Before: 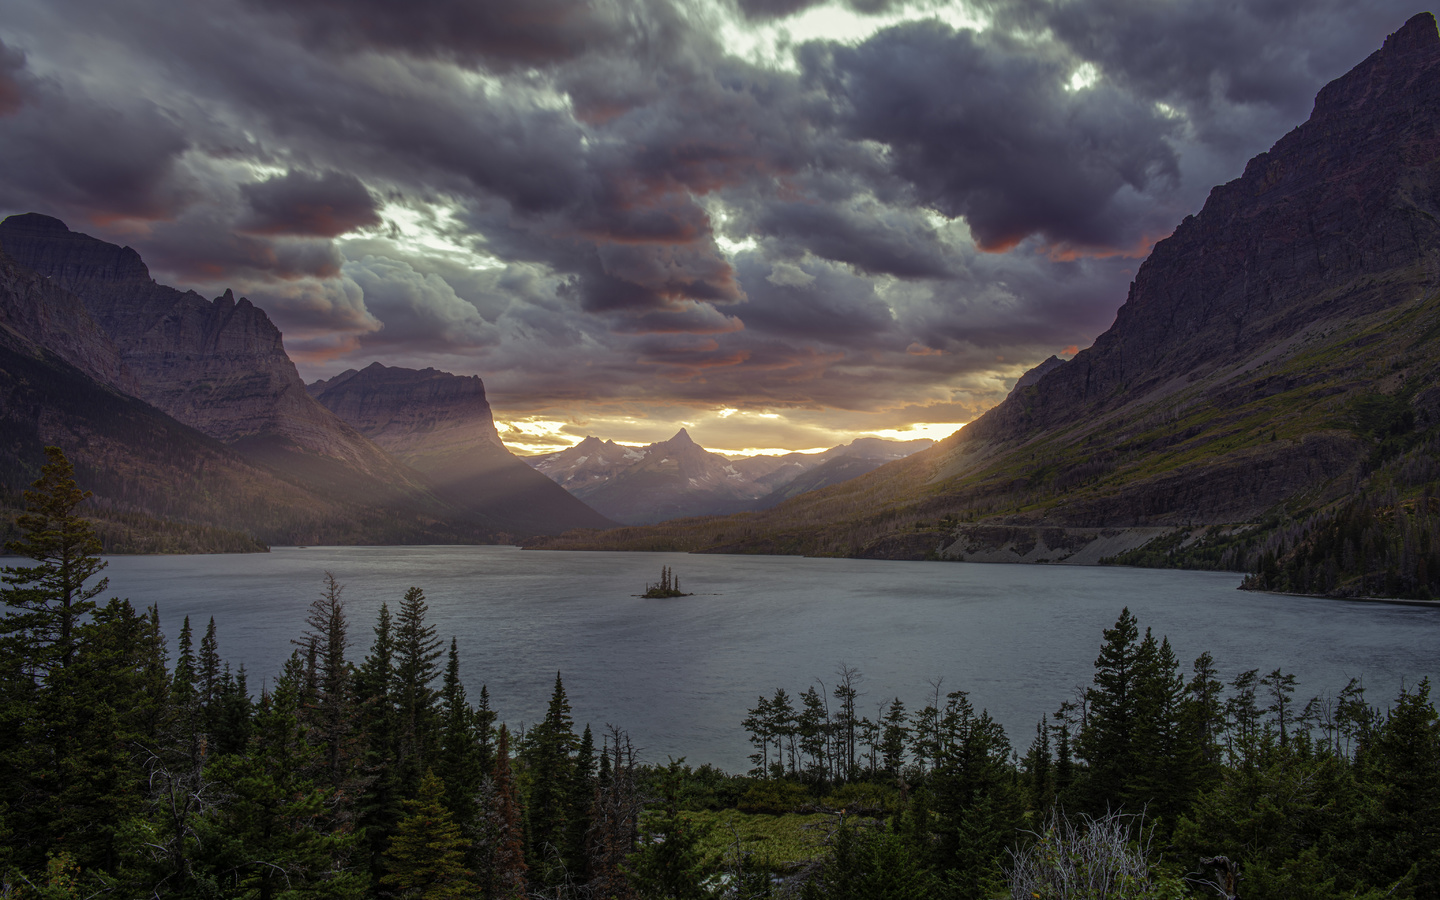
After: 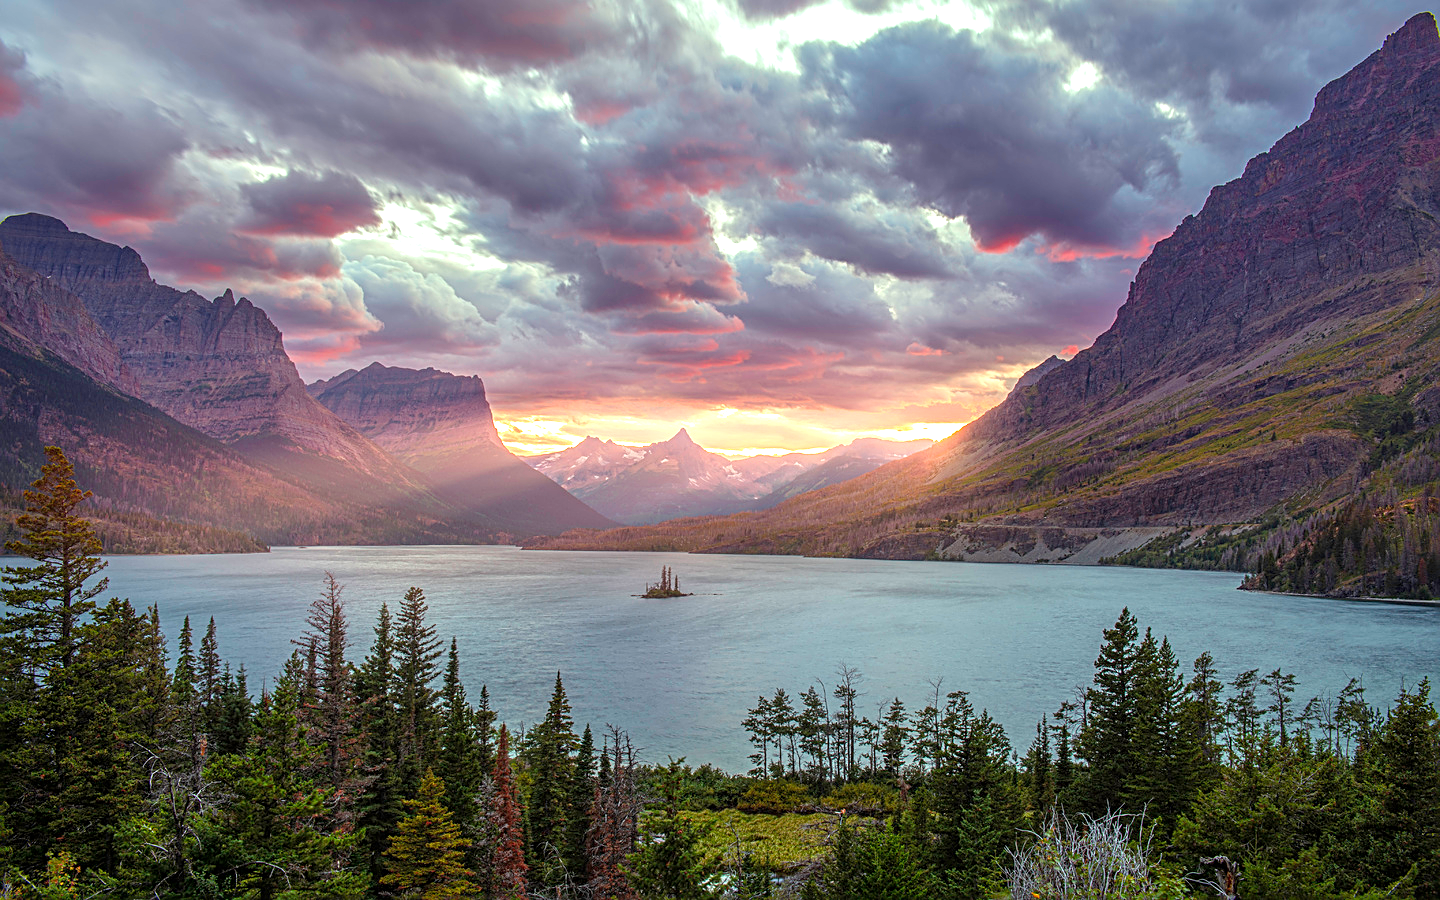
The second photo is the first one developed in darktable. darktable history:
exposure: black level correction 0, exposure 1.001 EV, compensate highlight preservation false
sharpen: on, module defaults
